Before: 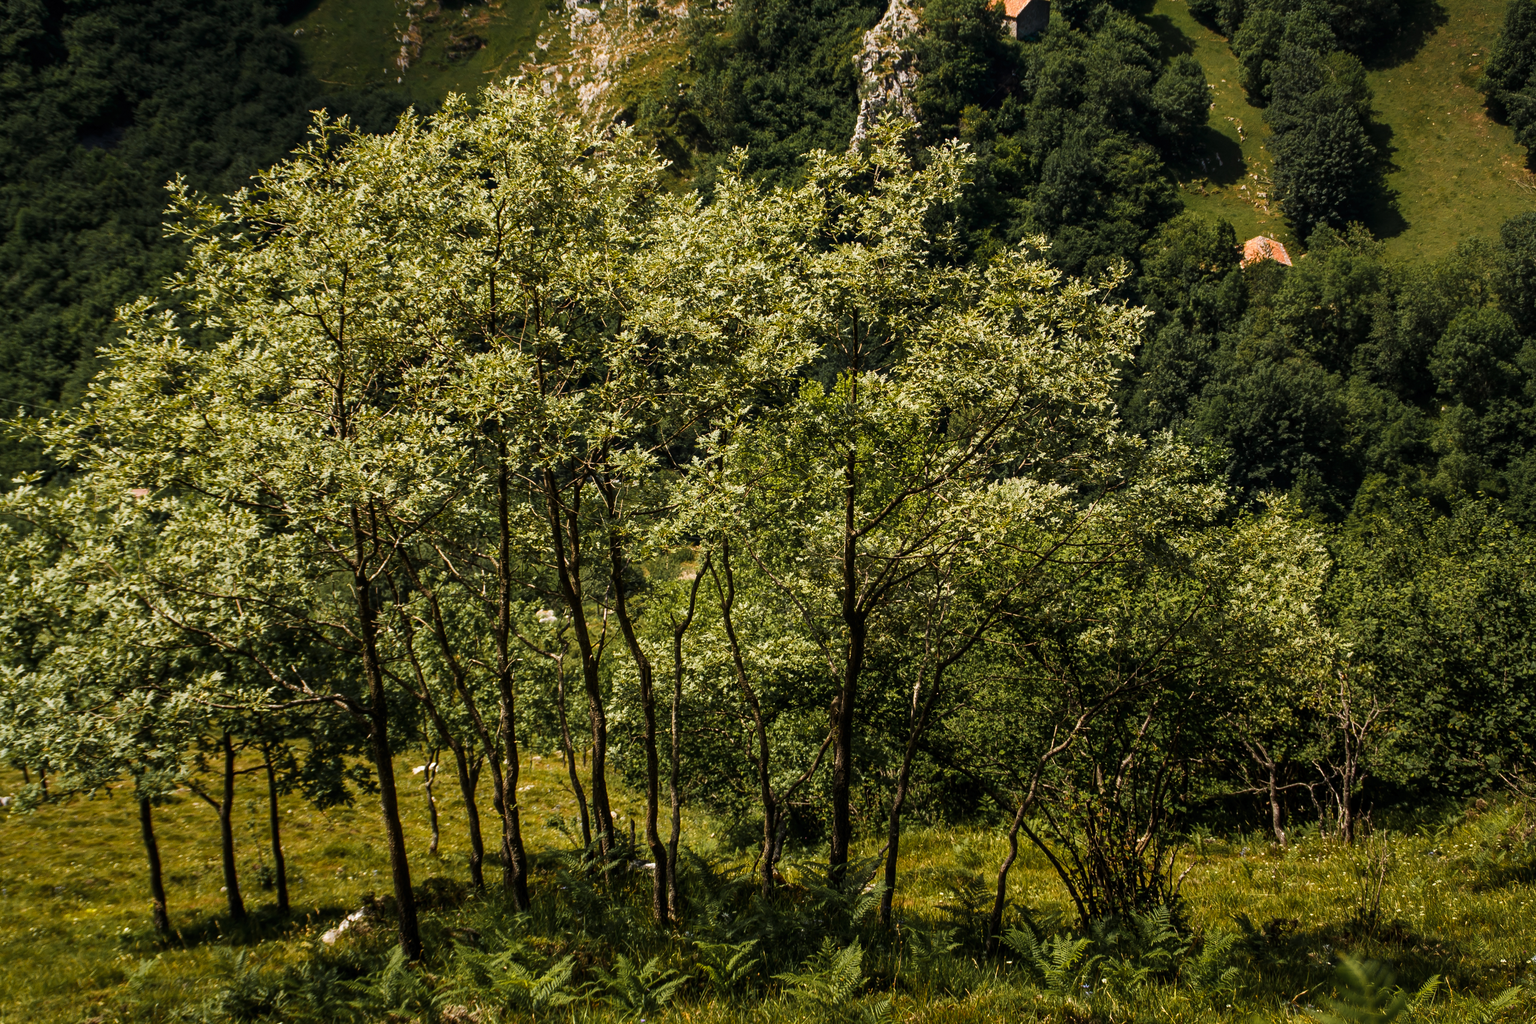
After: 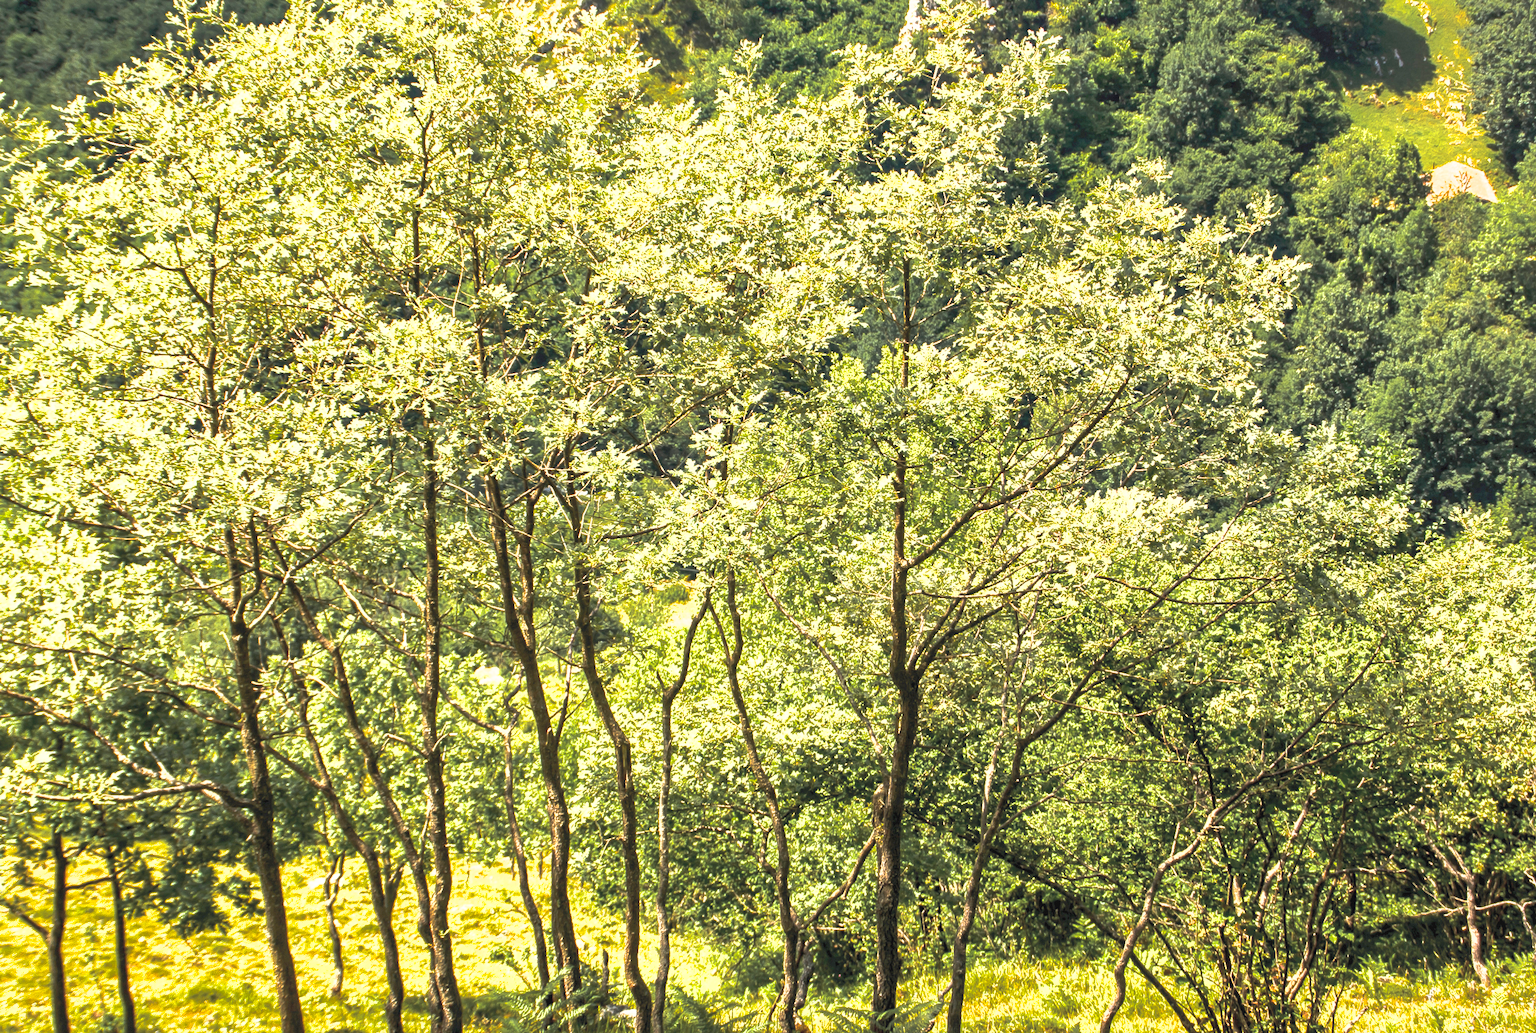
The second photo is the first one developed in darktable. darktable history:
contrast brightness saturation: brightness 0.143
exposure: black level correction 0, exposure 2.101 EV, compensate exposure bias true, compensate highlight preservation false
shadows and highlights: on, module defaults
crop and rotate: left 12.073%, top 11.393%, right 13.936%, bottom 13.903%
